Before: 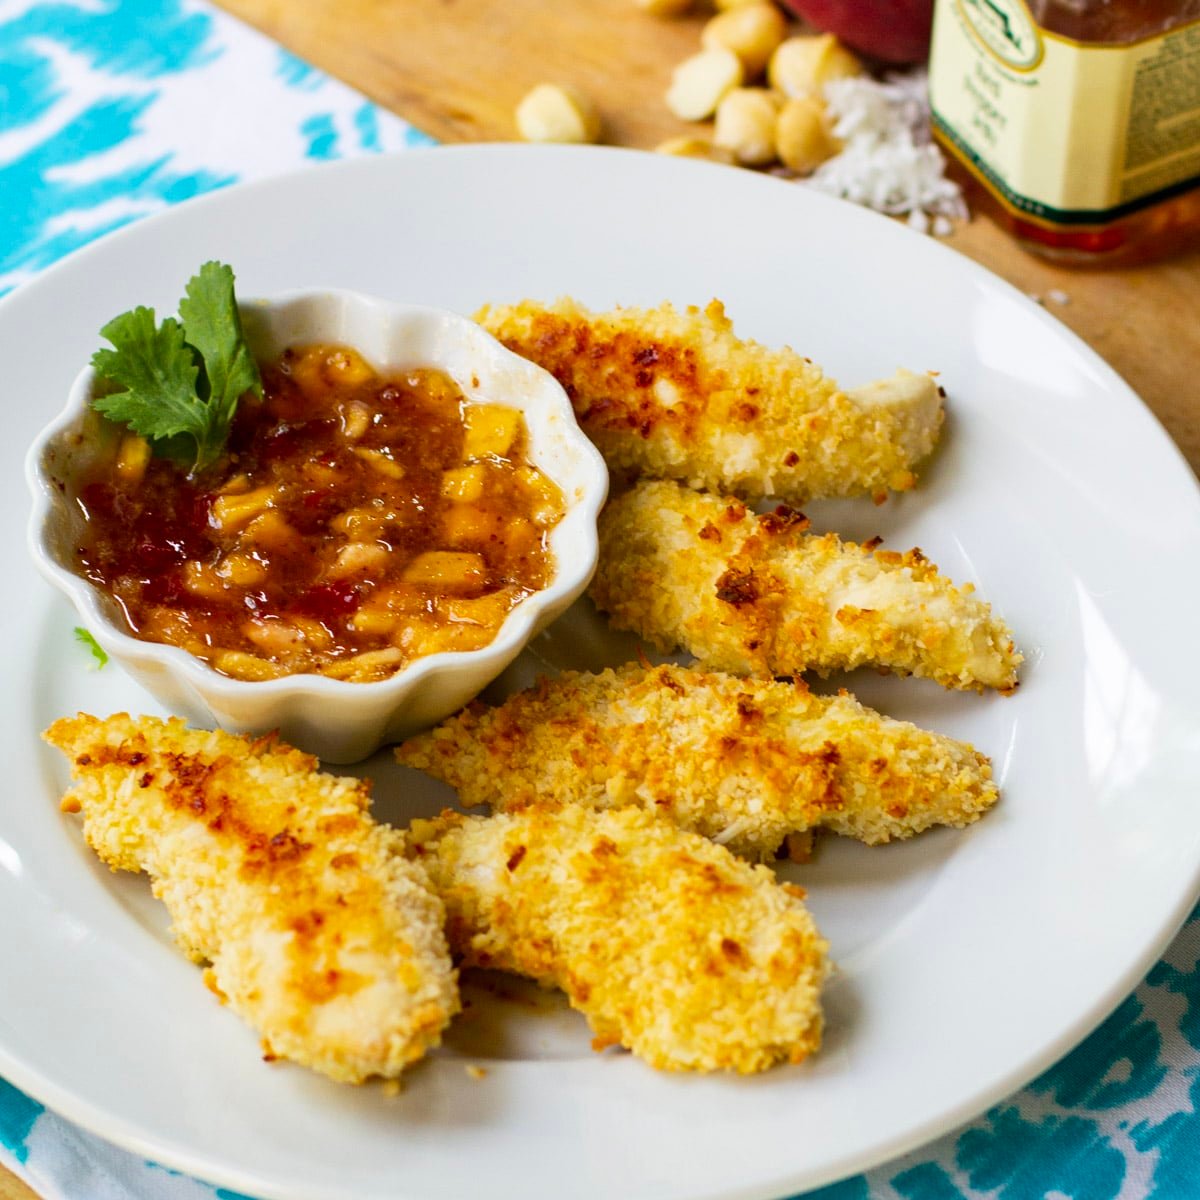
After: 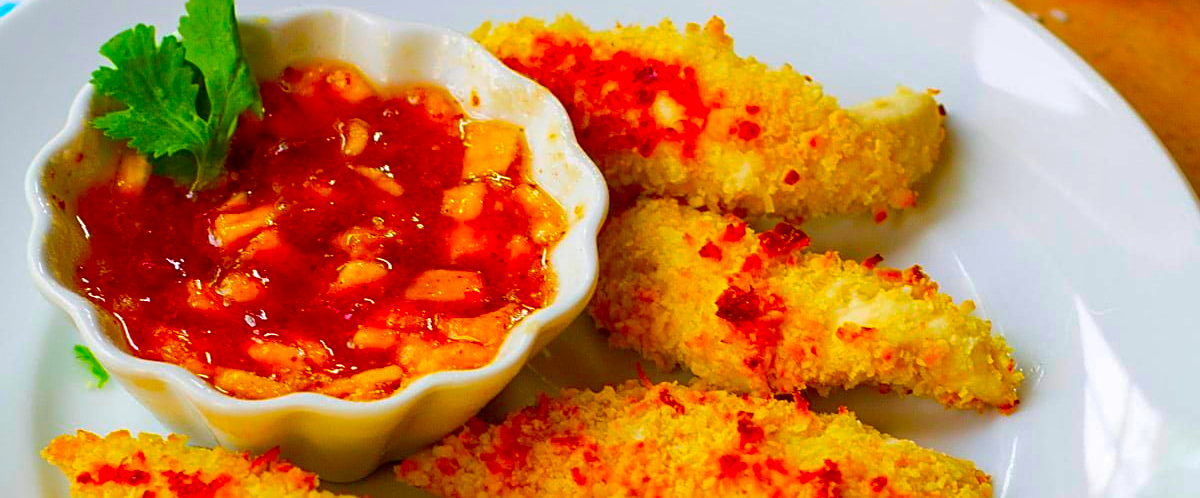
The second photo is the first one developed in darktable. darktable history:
crop and rotate: top 23.55%, bottom 34.913%
sharpen: on, module defaults
color correction: highlights b* 0.004, saturation 2.09
shadows and highlights: on, module defaults
